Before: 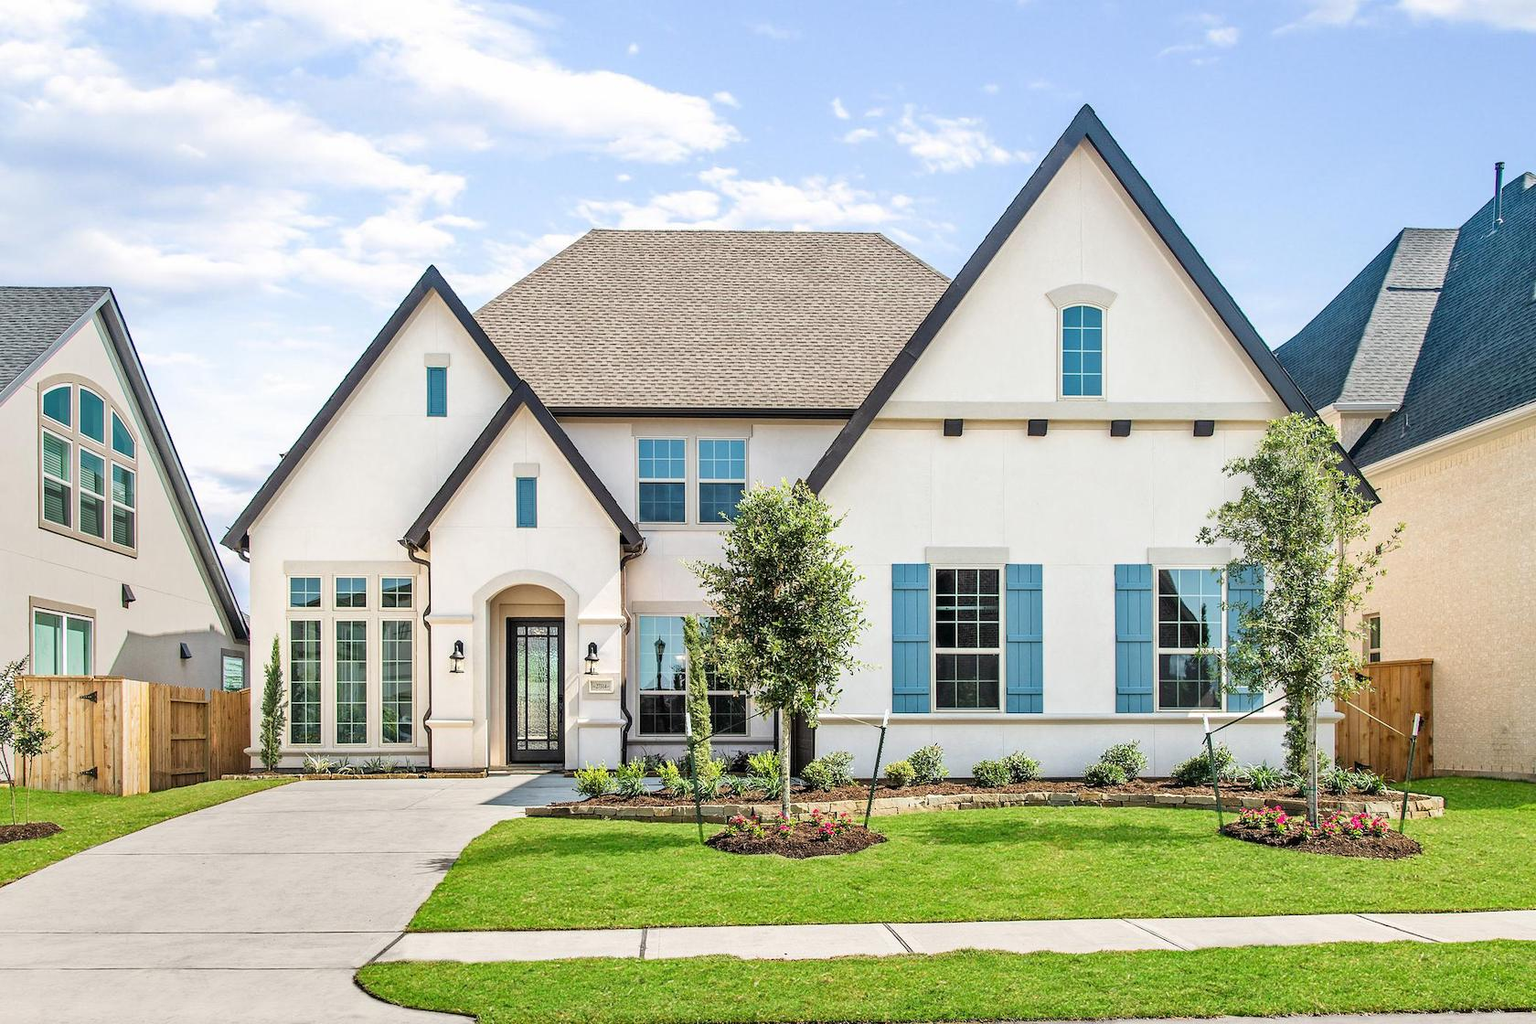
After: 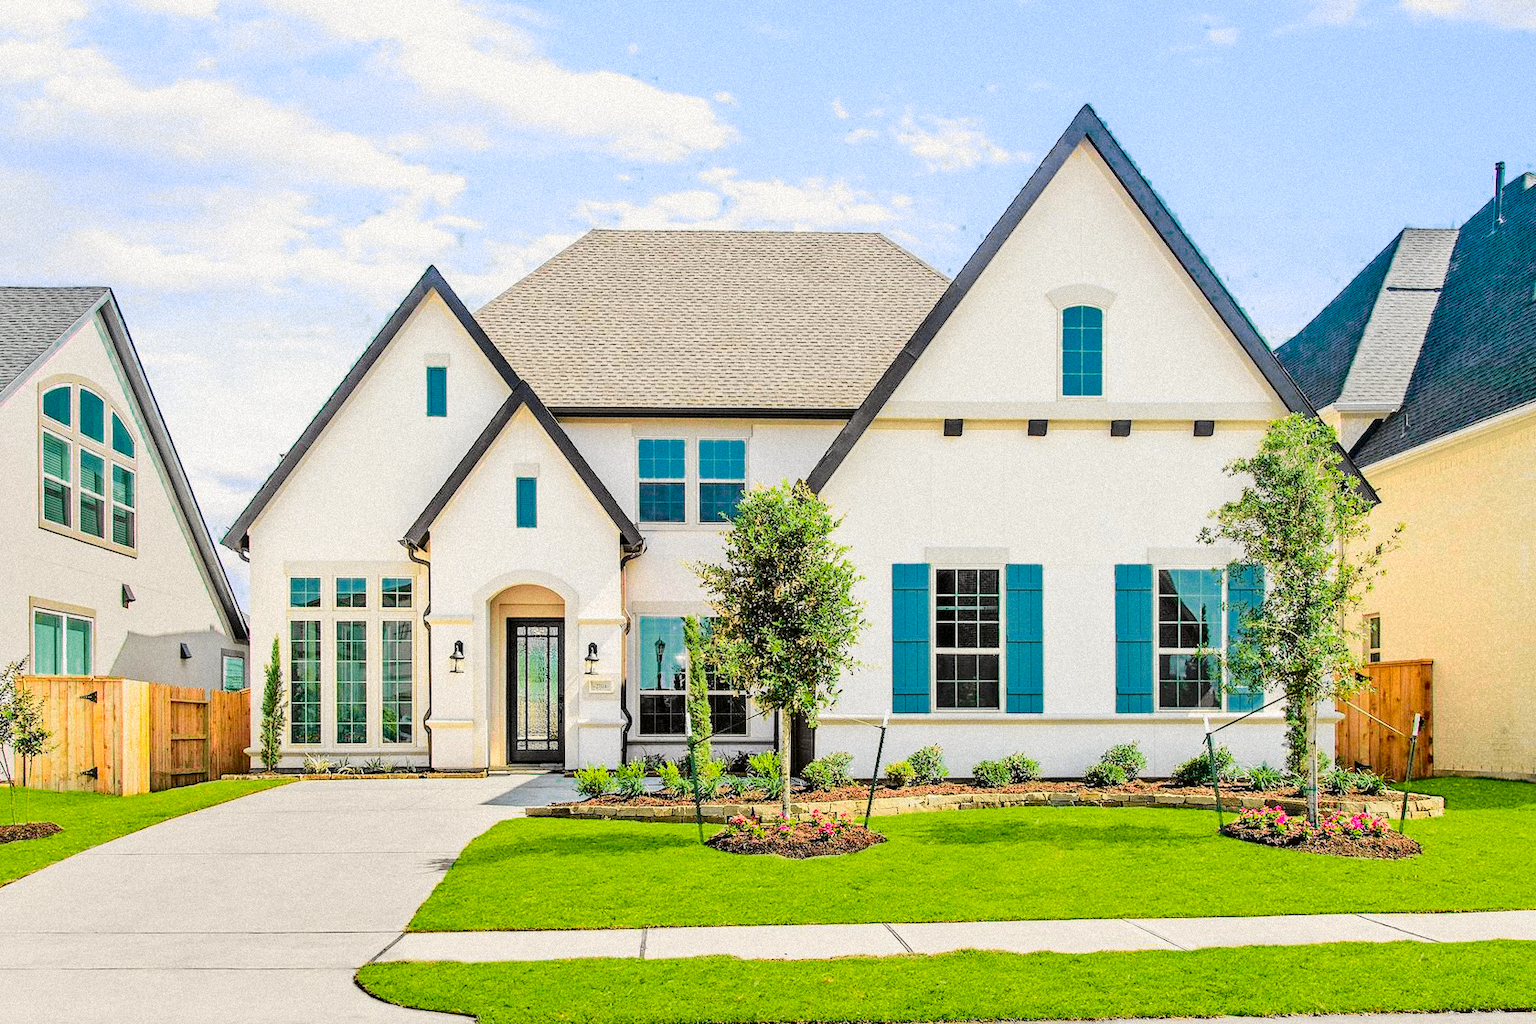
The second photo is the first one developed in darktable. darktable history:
tone curve: curves: ch0 [(0.014, 0) (0.13, 0.09) (0.227, 0.211) (0.33, 0.395) (0.494, 0.615) (0.662, 0.76) (0.795, 0.846) (1, 0.969)]; ch1 [(0, 0) (0.366, 0.367) (0.447, 0.416) (0.473, 0.484) (0.504, 0.502) (0.525, 0.518) (0.564, 0.601) (0.634, 0.66) (0.746, 0.804) (1, 1)]; ch2 [(0, 0) (0.333, 0.346) (0.375, 0.375) (0.424, 0.43) (0.476, 0.498) (0.496, 0.505) (0.517, 0.522) (0.548, 0.548) (0.579, 0.618) (0.651, 0.674) (0.688, 0.728) (1, 1)], color space Lab, independent channels, preserve colors none
color balance rgb: perceptual saturation grading › global saturation 20%, global vibrance 20%
grain: mid-tones bias 0%
color zones: curves: ch0 [(0.25, 0.5) (0.636, 0.25) (0.75, 0.5)]
